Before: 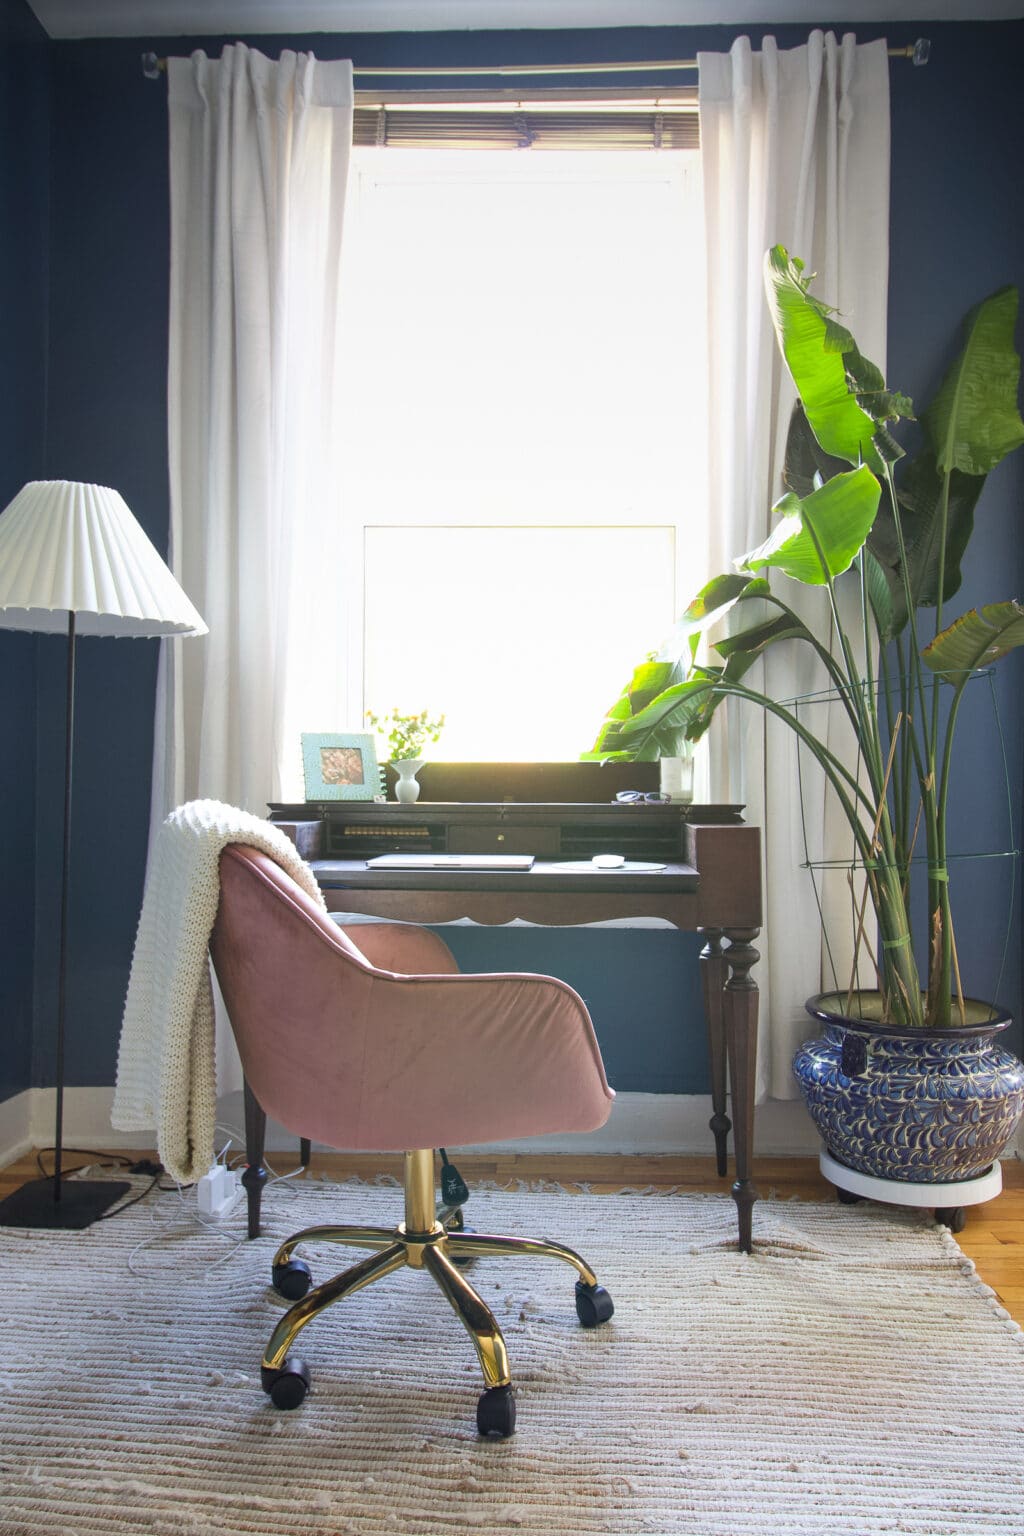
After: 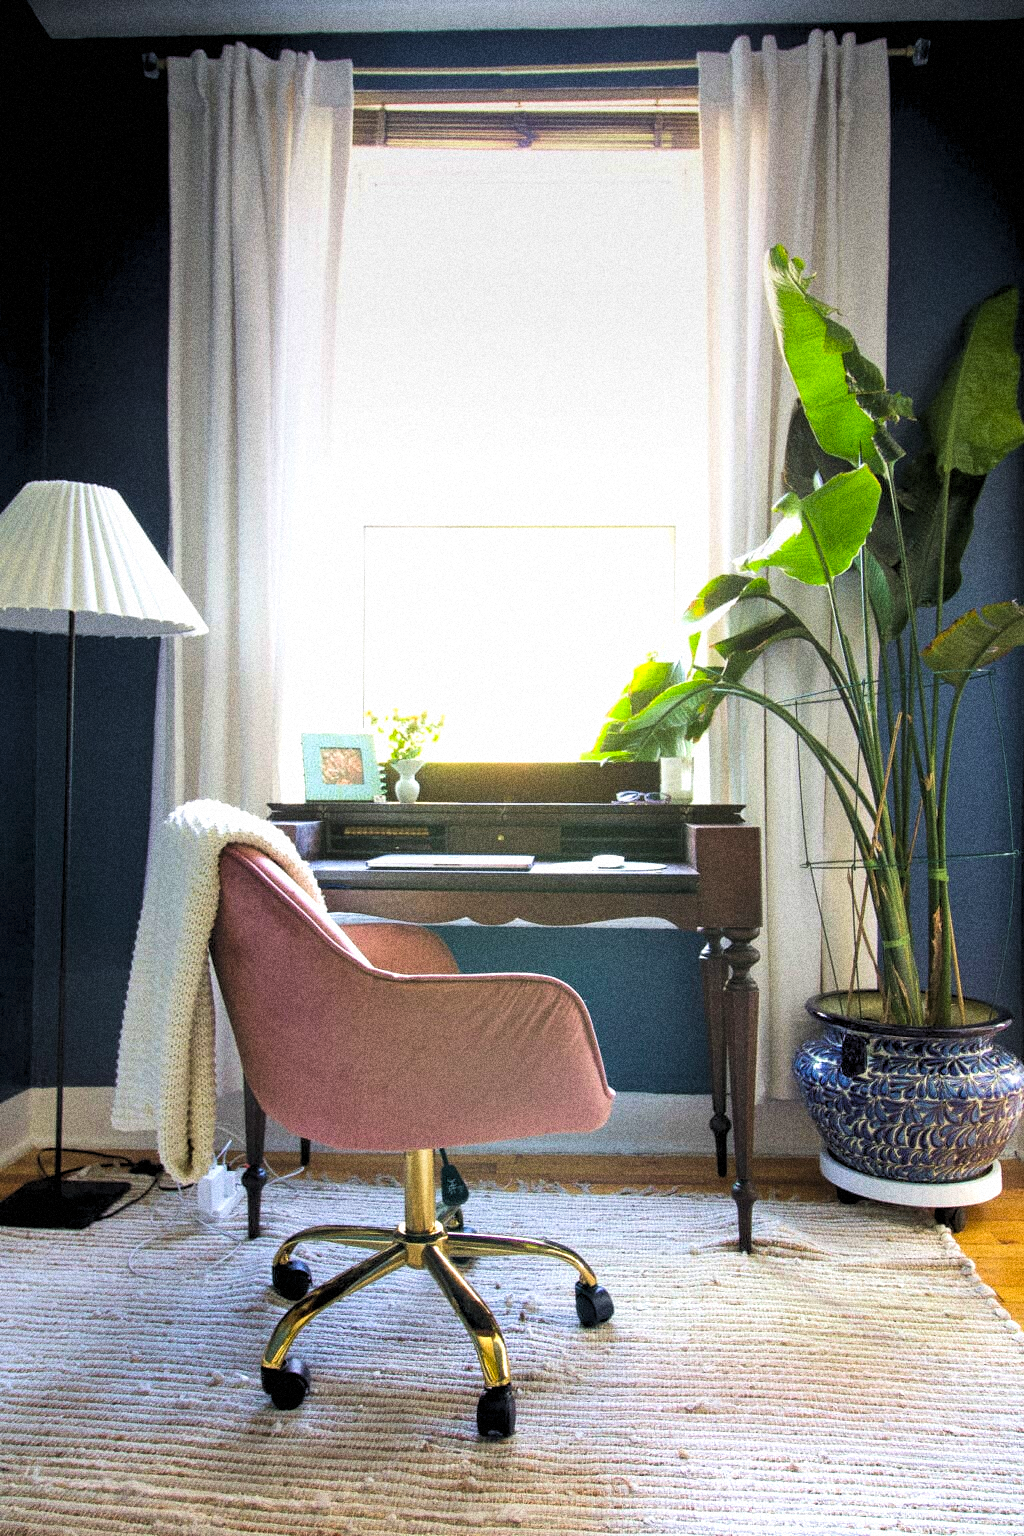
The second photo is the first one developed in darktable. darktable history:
color balance rgb: linear chroma grading › global chroma 6.48%, perceptual saturation grading › global saturation 12.96%, global vibrance 6.02%
velvia: on, module defaults
rgb levels: levels [[0.013, 0.434, 0.89], [0, 0.5, 1], [0, 0.5, 1]]
graduated density: on, module defaults
grain: coarseness 14.49 ISO, strength 48.04%, mid-tones bias 35%
levels: levels [0.052, 0.496, 0.908]
